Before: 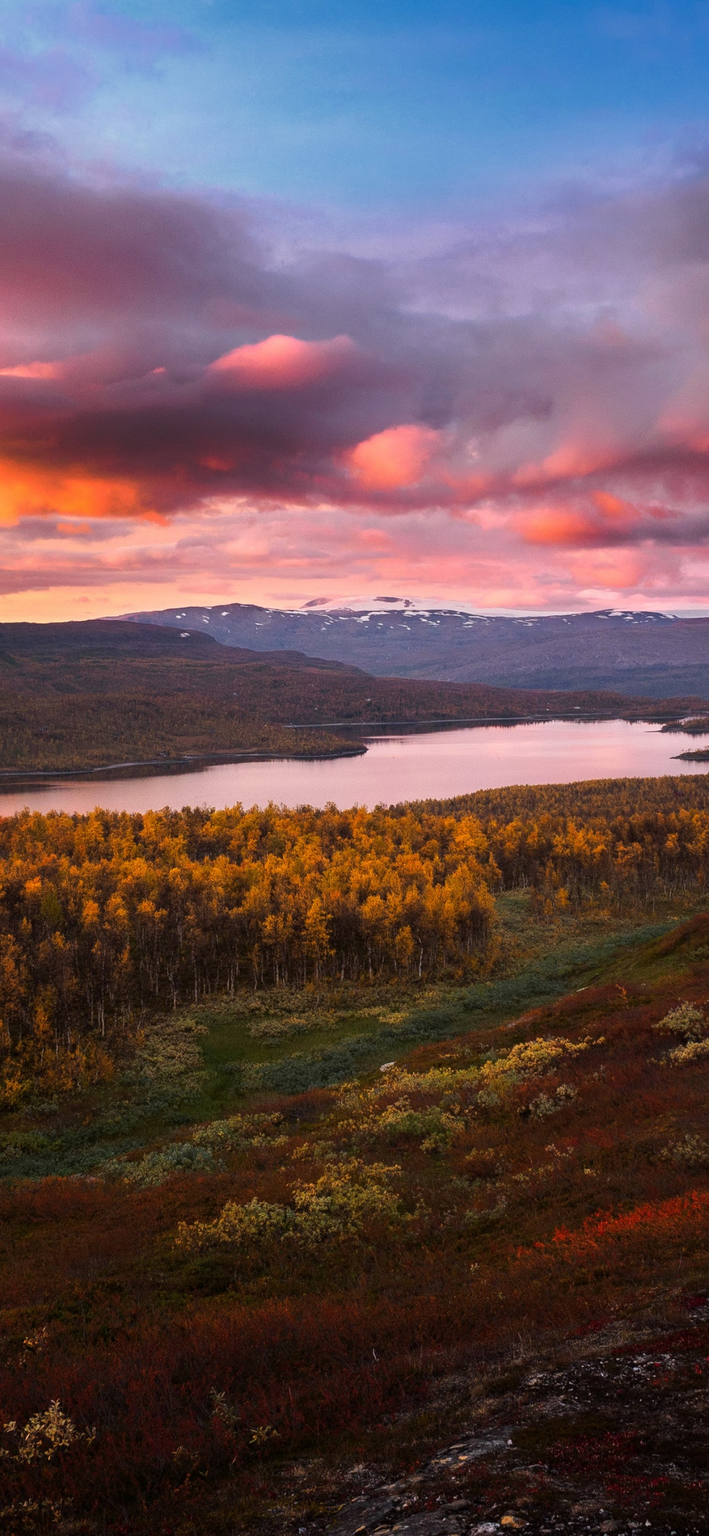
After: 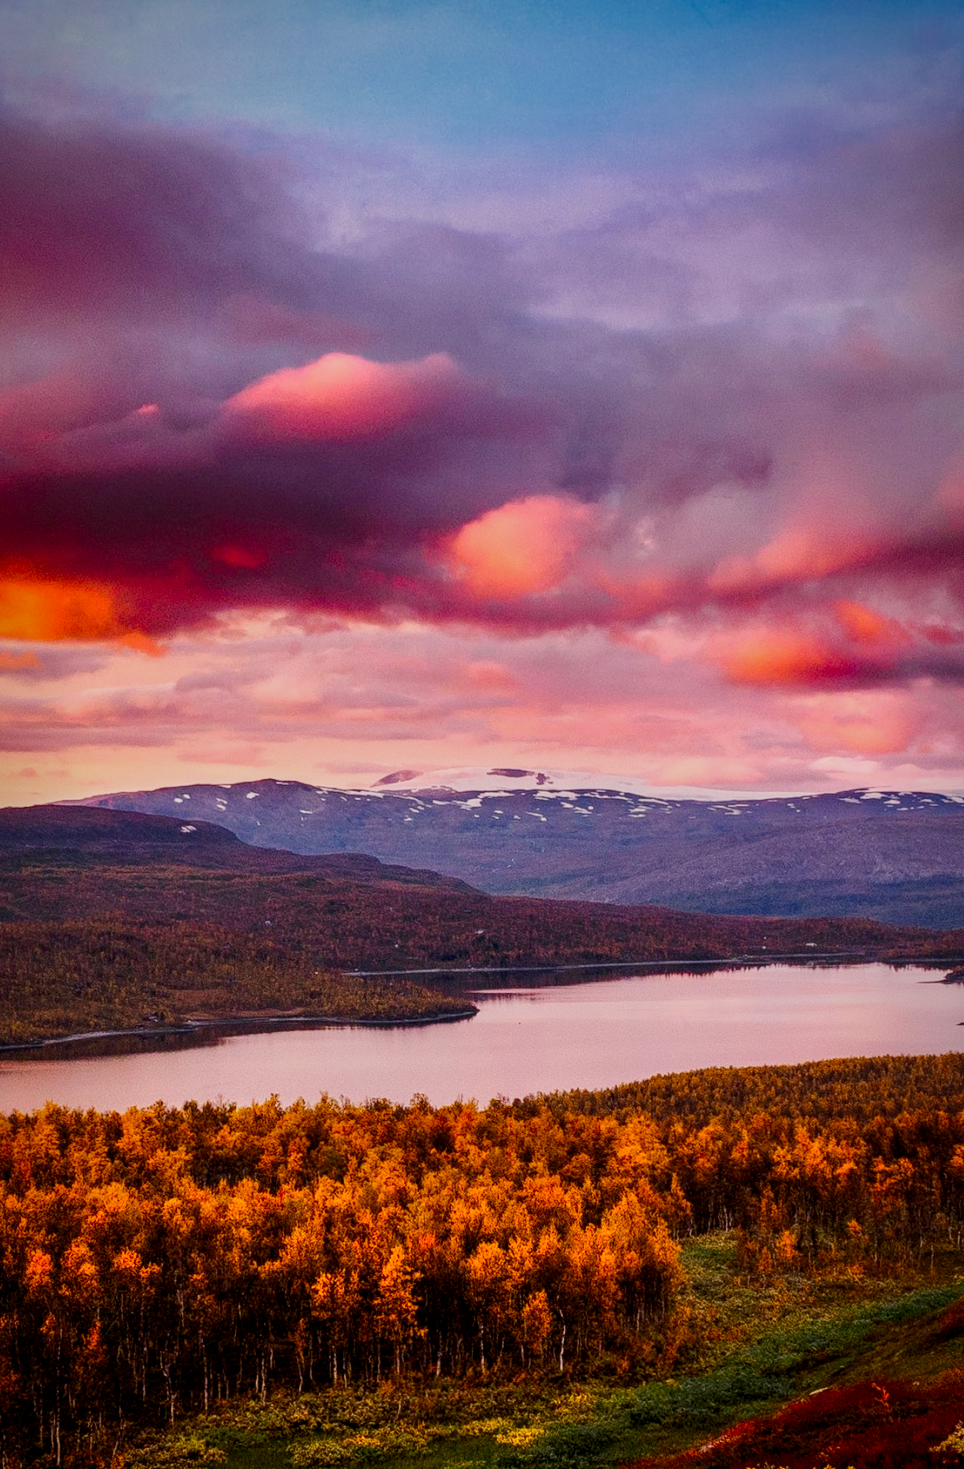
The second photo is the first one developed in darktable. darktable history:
crop and rotate: left 9.387%, top 7.331%, right 4.866%, bottom 32.331%
filmic rgb: black relative exposure -7.65 EV, white relative exposure 4.56 EV, hardness 3.61, preserve chrominance no, color science v5 (2021)
color correction: highlights a* 3.5, highlights b* 1.73, saturation 1.22
local contrast: on, module defaults
vignetting: saturation 0.054, automatic ratio true, unbound false
shadows and highlights: low approximation 0.01, soften with gaussian
contrast brightness saturation: contrast 0.125, brightness -0.054, saturation 0.154
